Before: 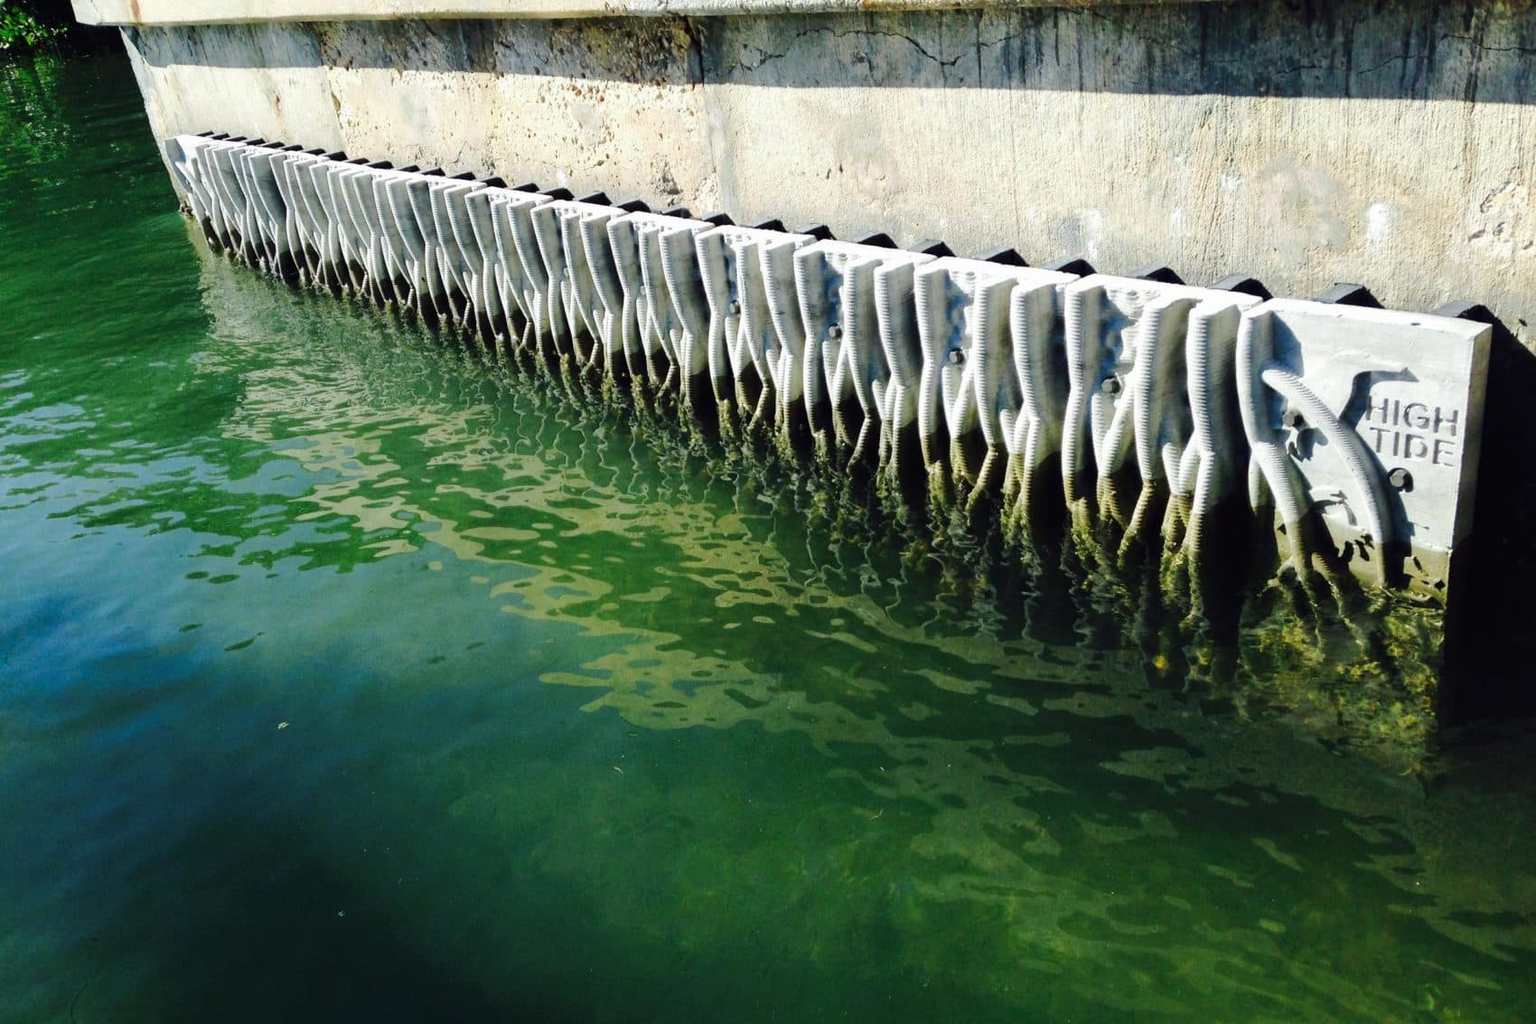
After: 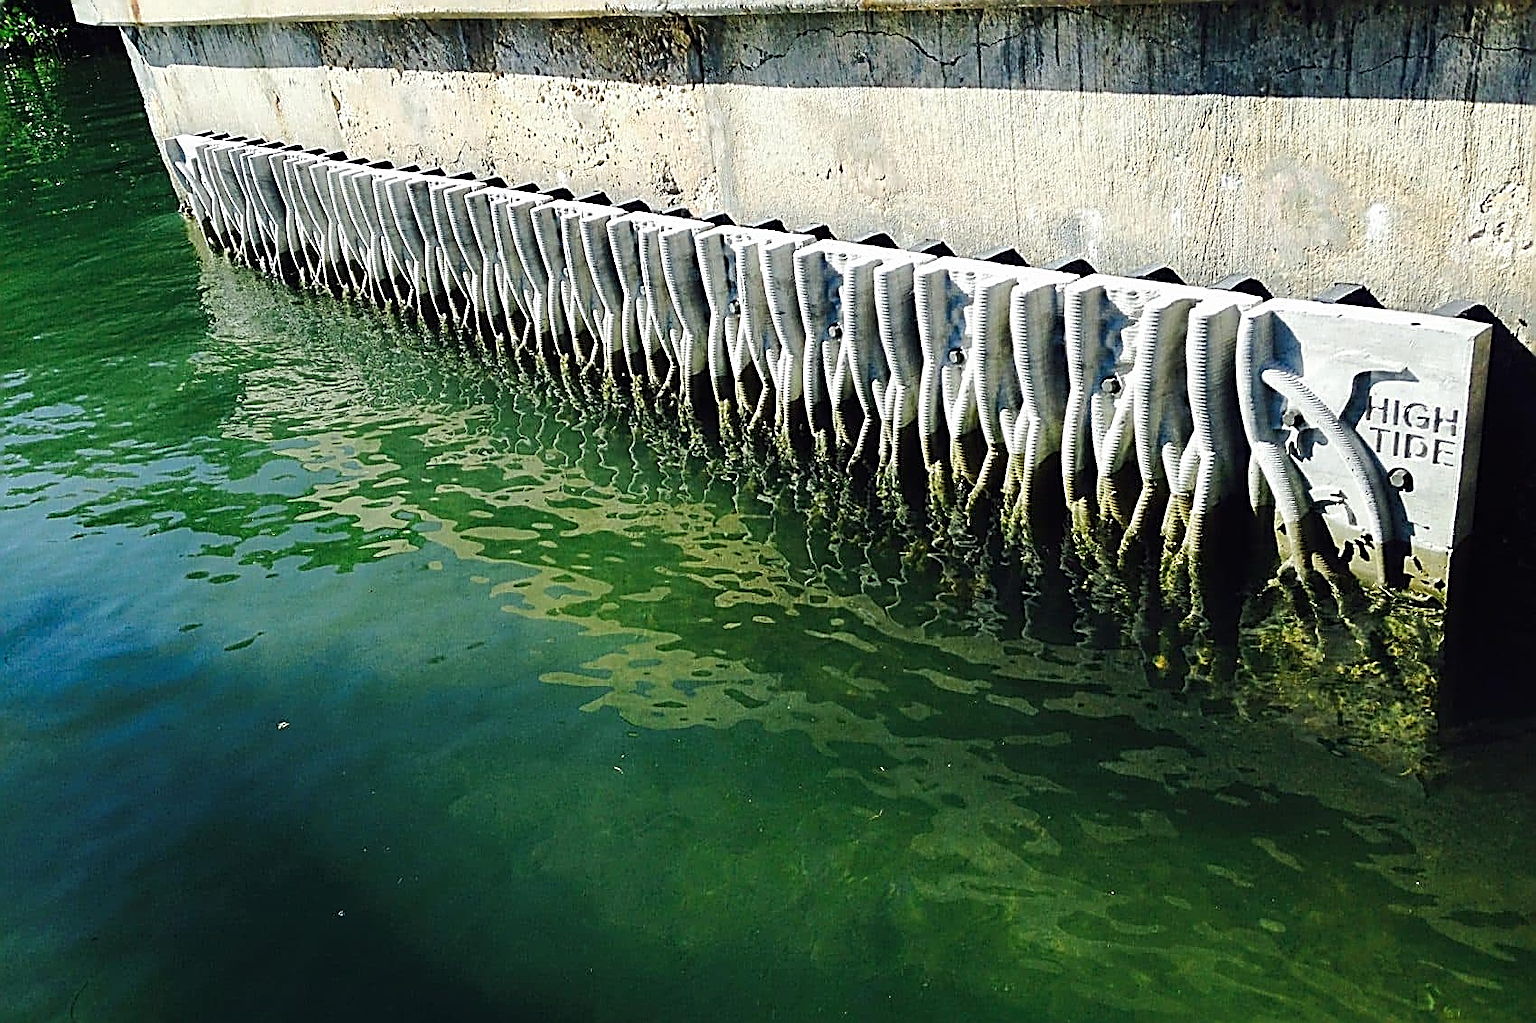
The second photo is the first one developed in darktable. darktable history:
sharpen: amount 1.988
